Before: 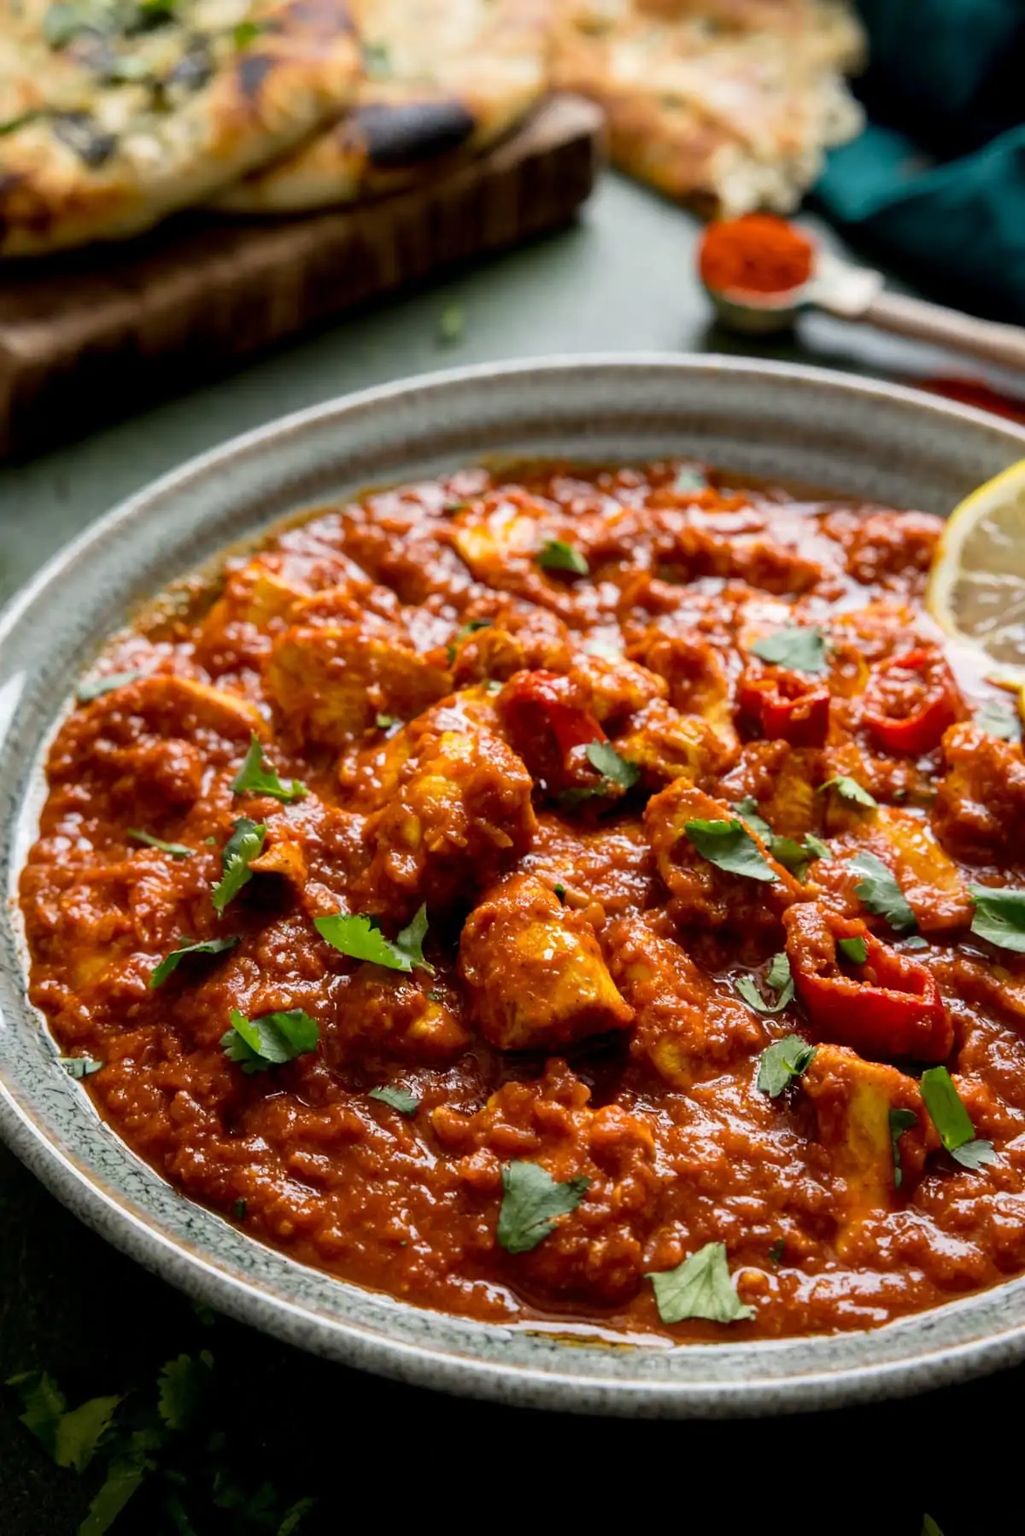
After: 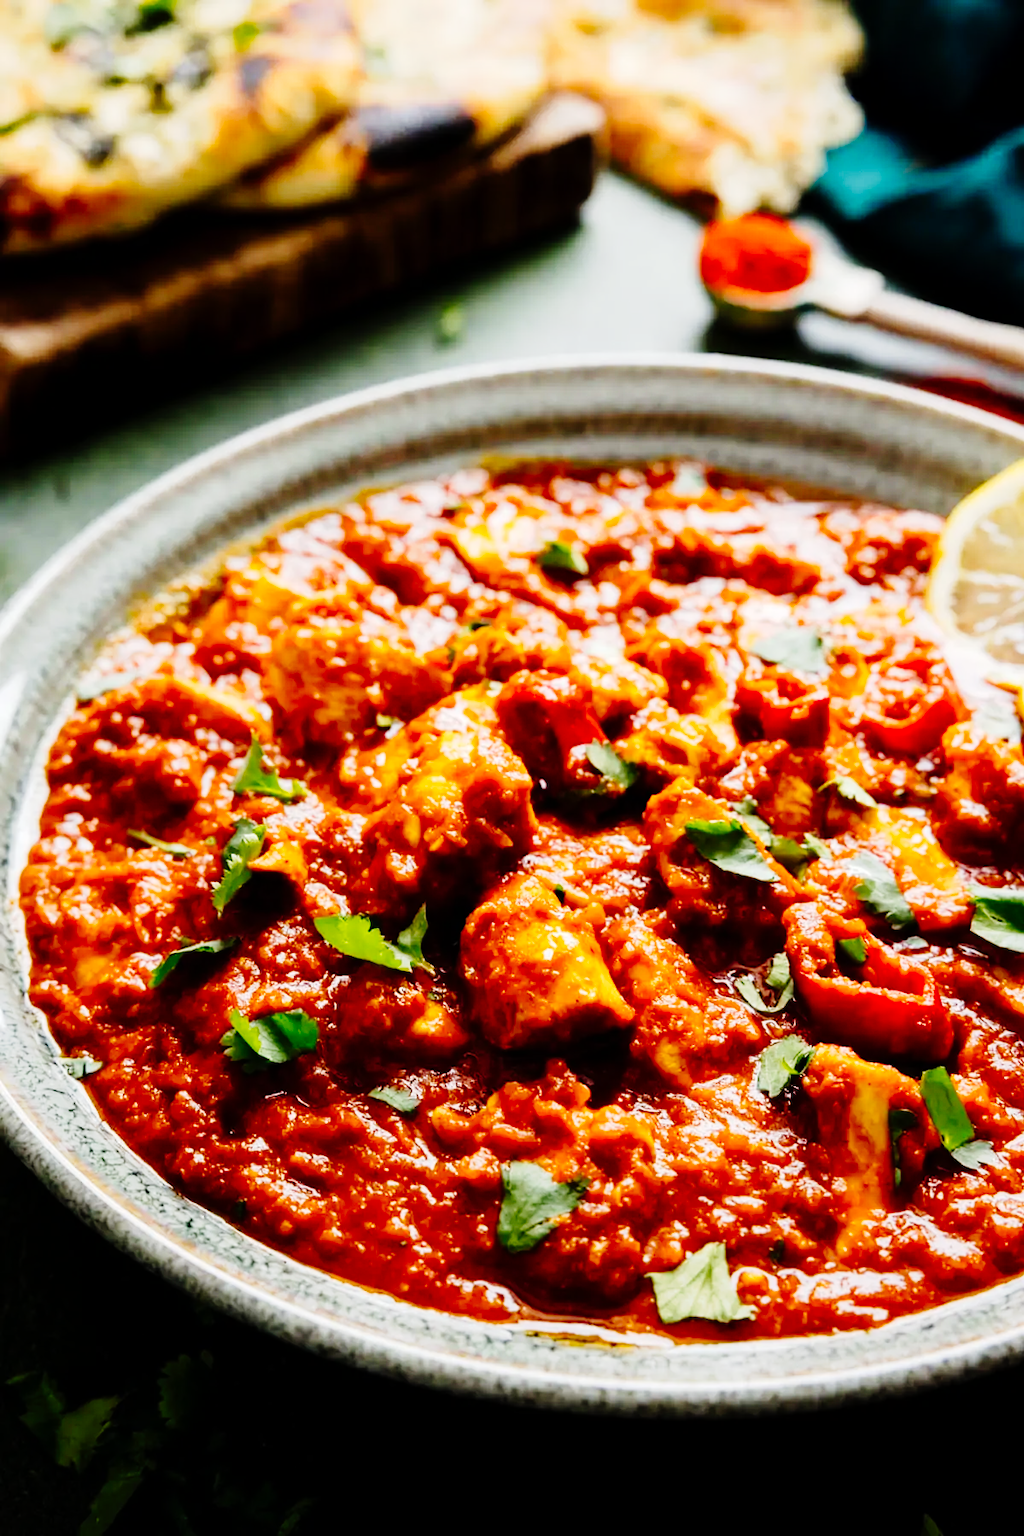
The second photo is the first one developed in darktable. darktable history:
tone curve: curves: ch0 [(0, 0) (0.003, 0.001) (0.011, 0.004) (0.025, 0.008) (0.044, 0.015) (0.069, 0.022) (0.1, 0.031) (0.136, 0.052) (0.177, 0.101) (0.224, 0.181) (0.277, 0.289) (0.335, 0.418) (0.399, 0.541) (0.468, 0.65) (0.543, 0.739) (0.623, 0.817) (0.709, 0.882) (0.801, 0.919) (0.898, 0.958) (1, 1)], preserve colors none
